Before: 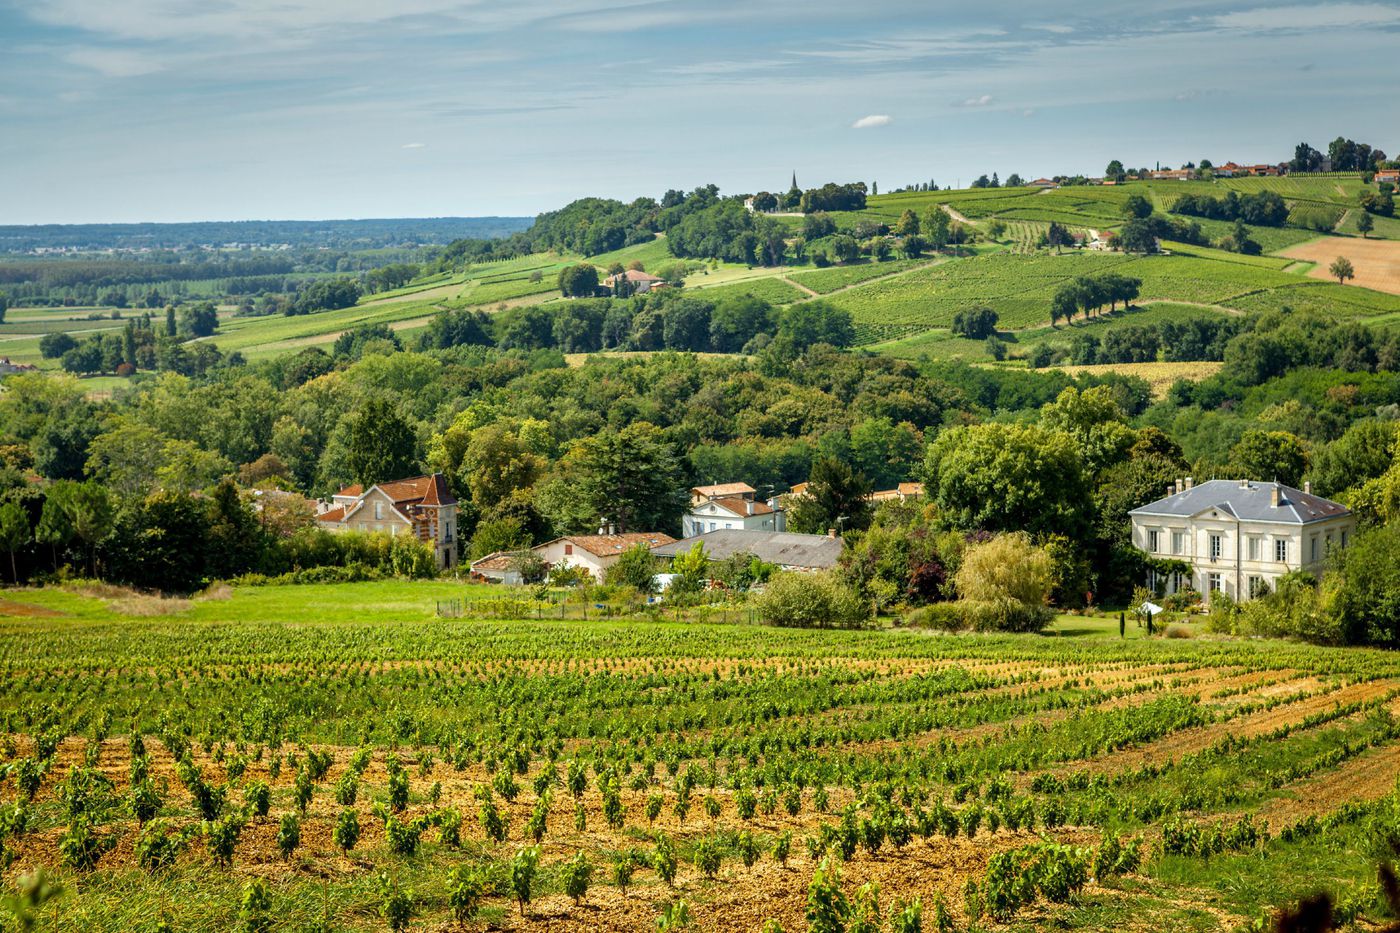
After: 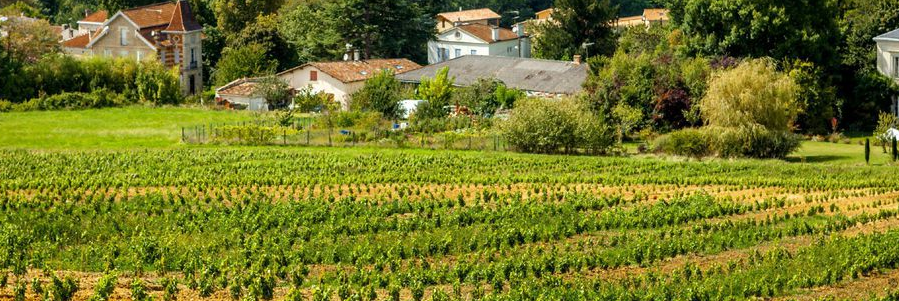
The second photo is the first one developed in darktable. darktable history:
crop: left 18.222%, top 50.834%, right 17.499%, bottom 16.806%
